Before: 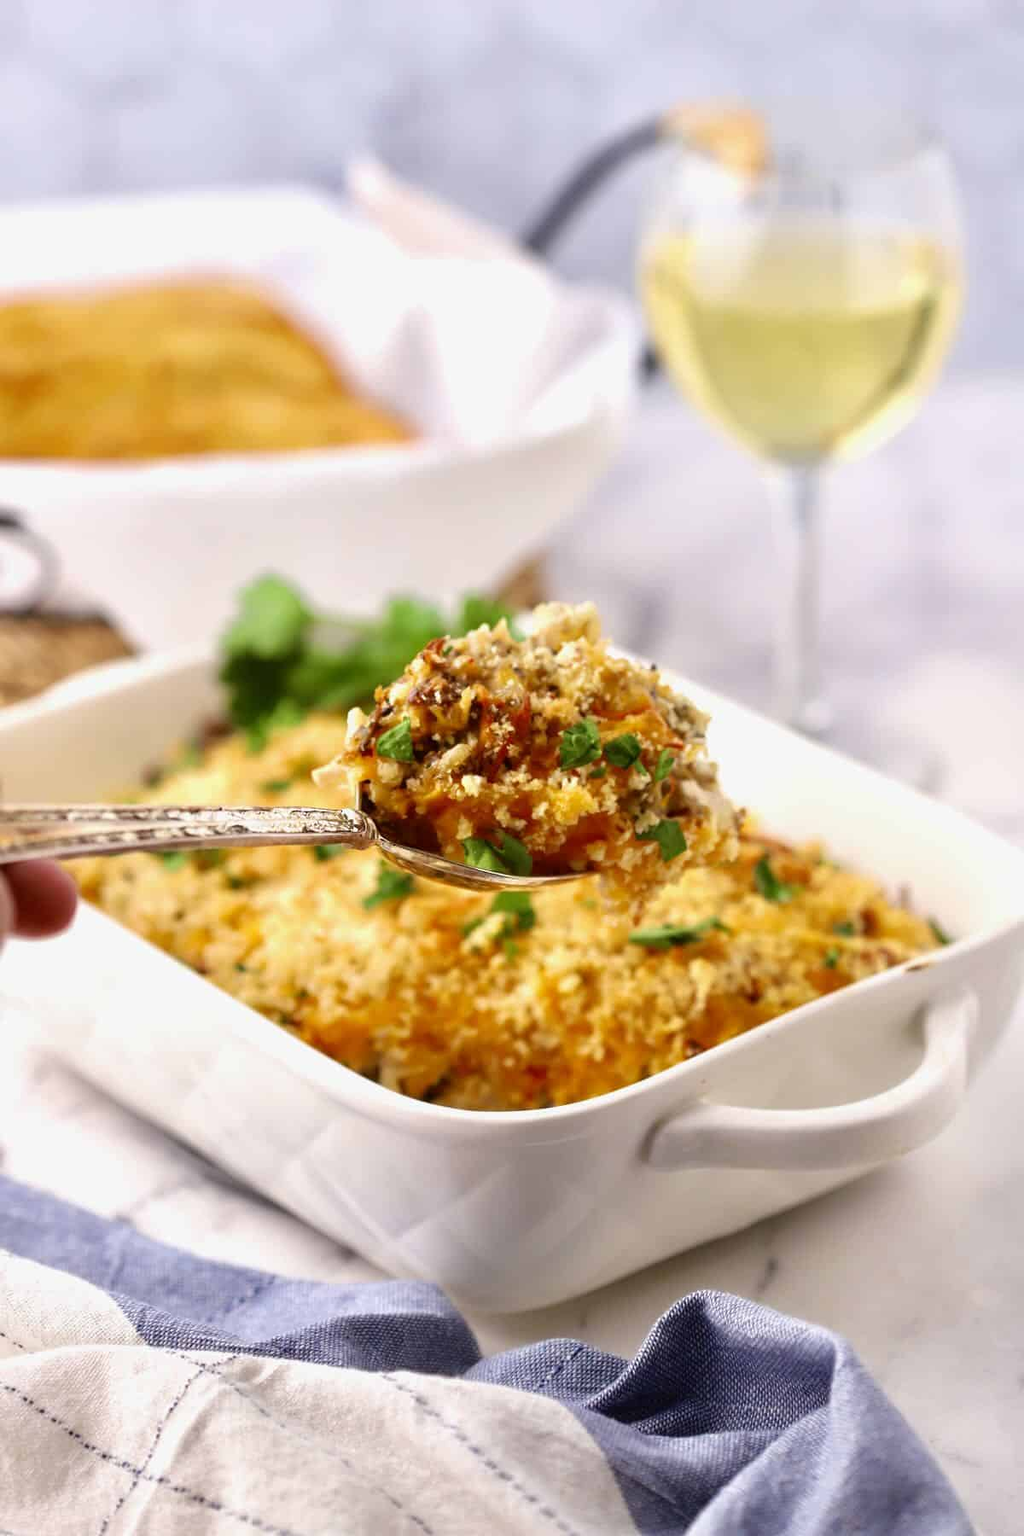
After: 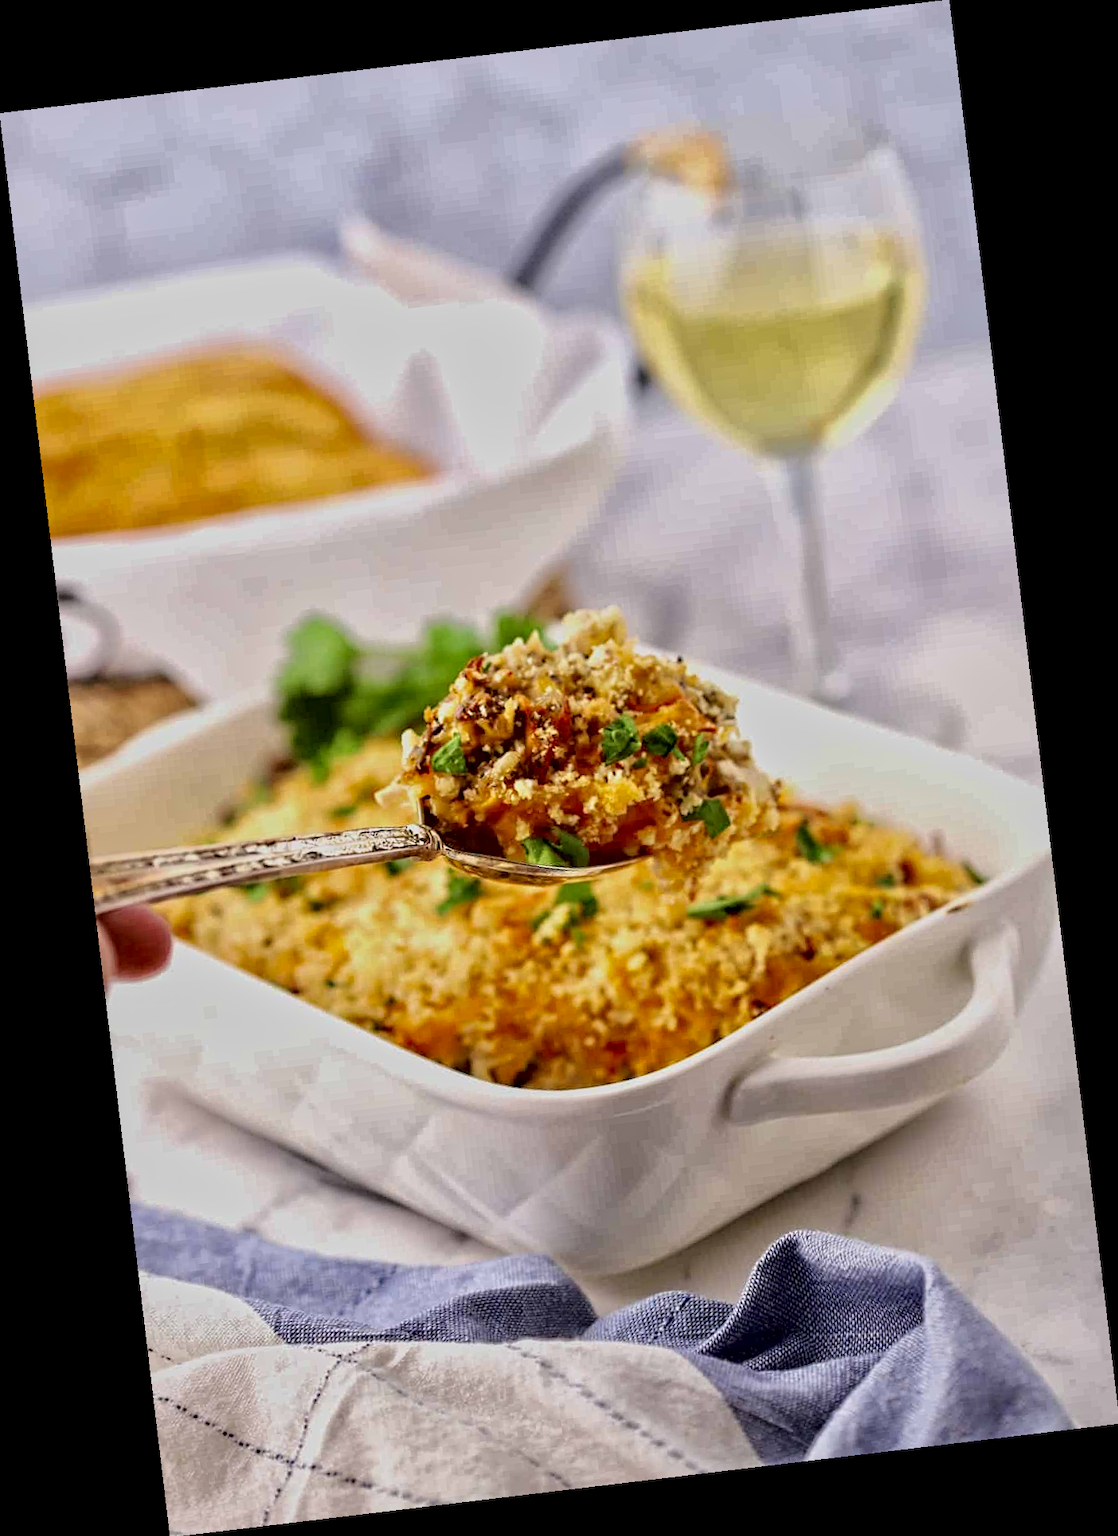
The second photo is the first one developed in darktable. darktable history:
exposure: black level correction 0.001, exposure 0.191 EV, compensate highlight preservation false
global tonemap: drago (1, 100), detail 1
rotate and perspective: rotation -6.83°, automatic cropping off
contrast equalizer: octaves 7, y [[0.5, 0.542, 0.583, 0.625, 0.667, 0.708], [0.5 ×6], [0.5 ×6], [0 ×6], [0 ×6]]
